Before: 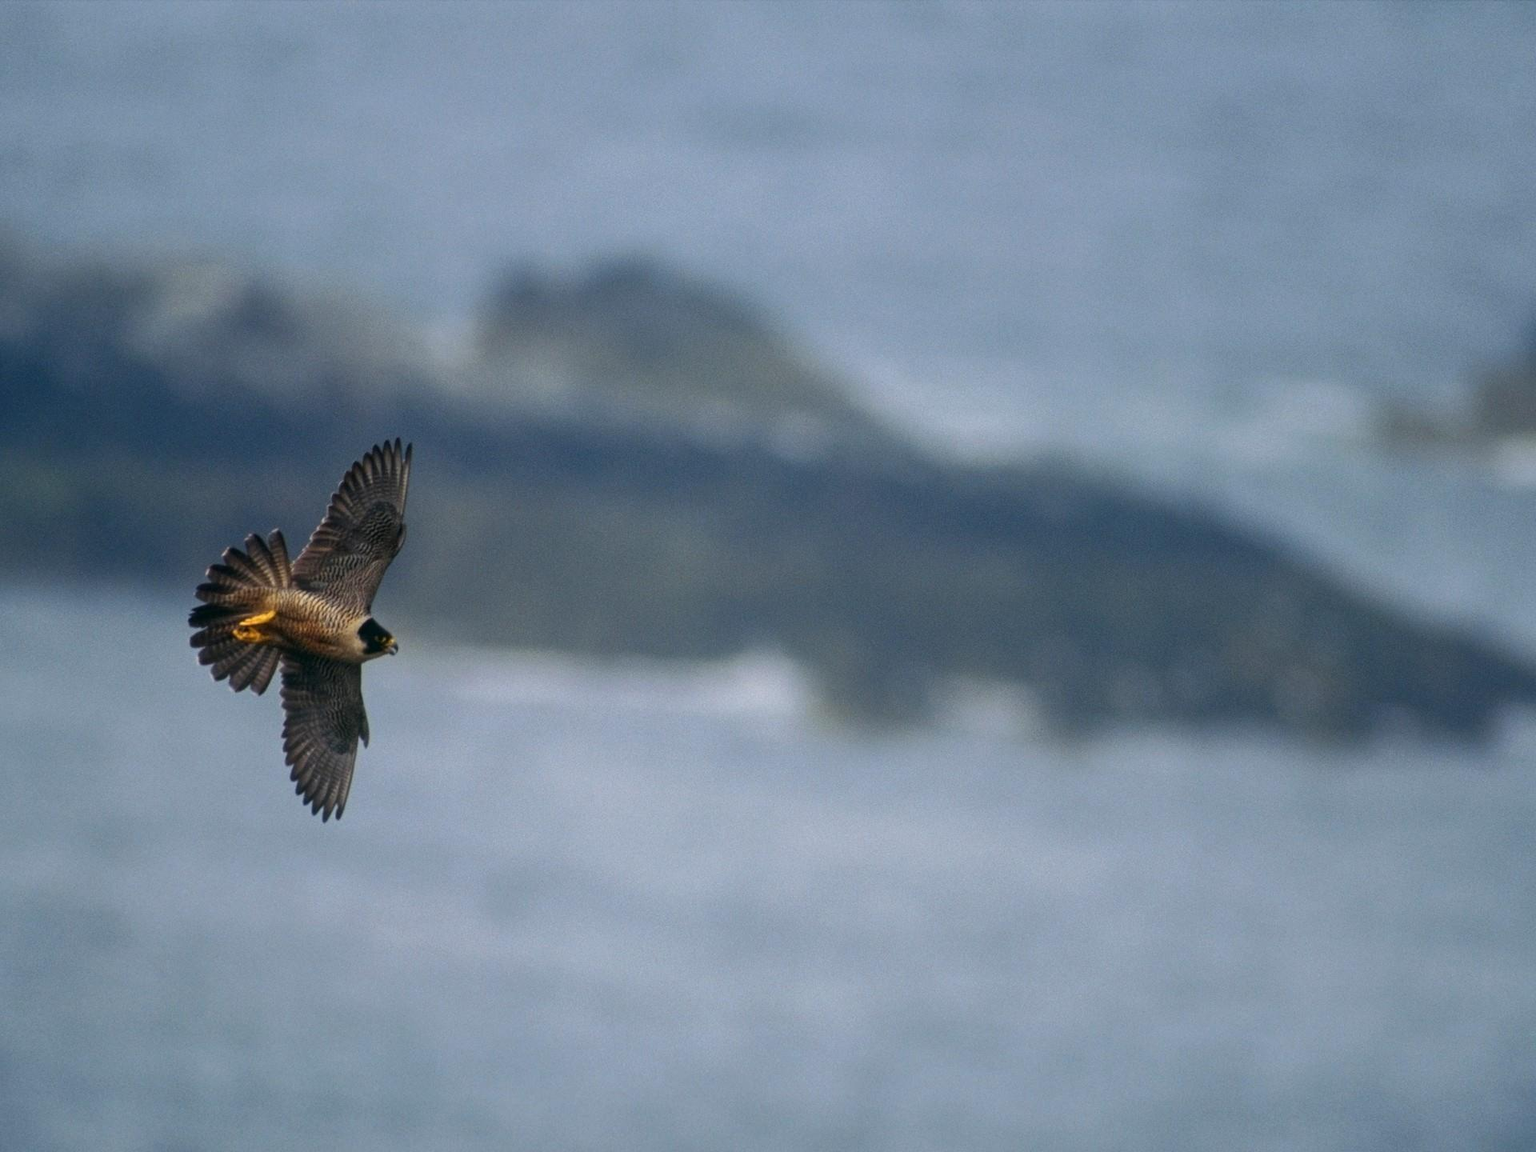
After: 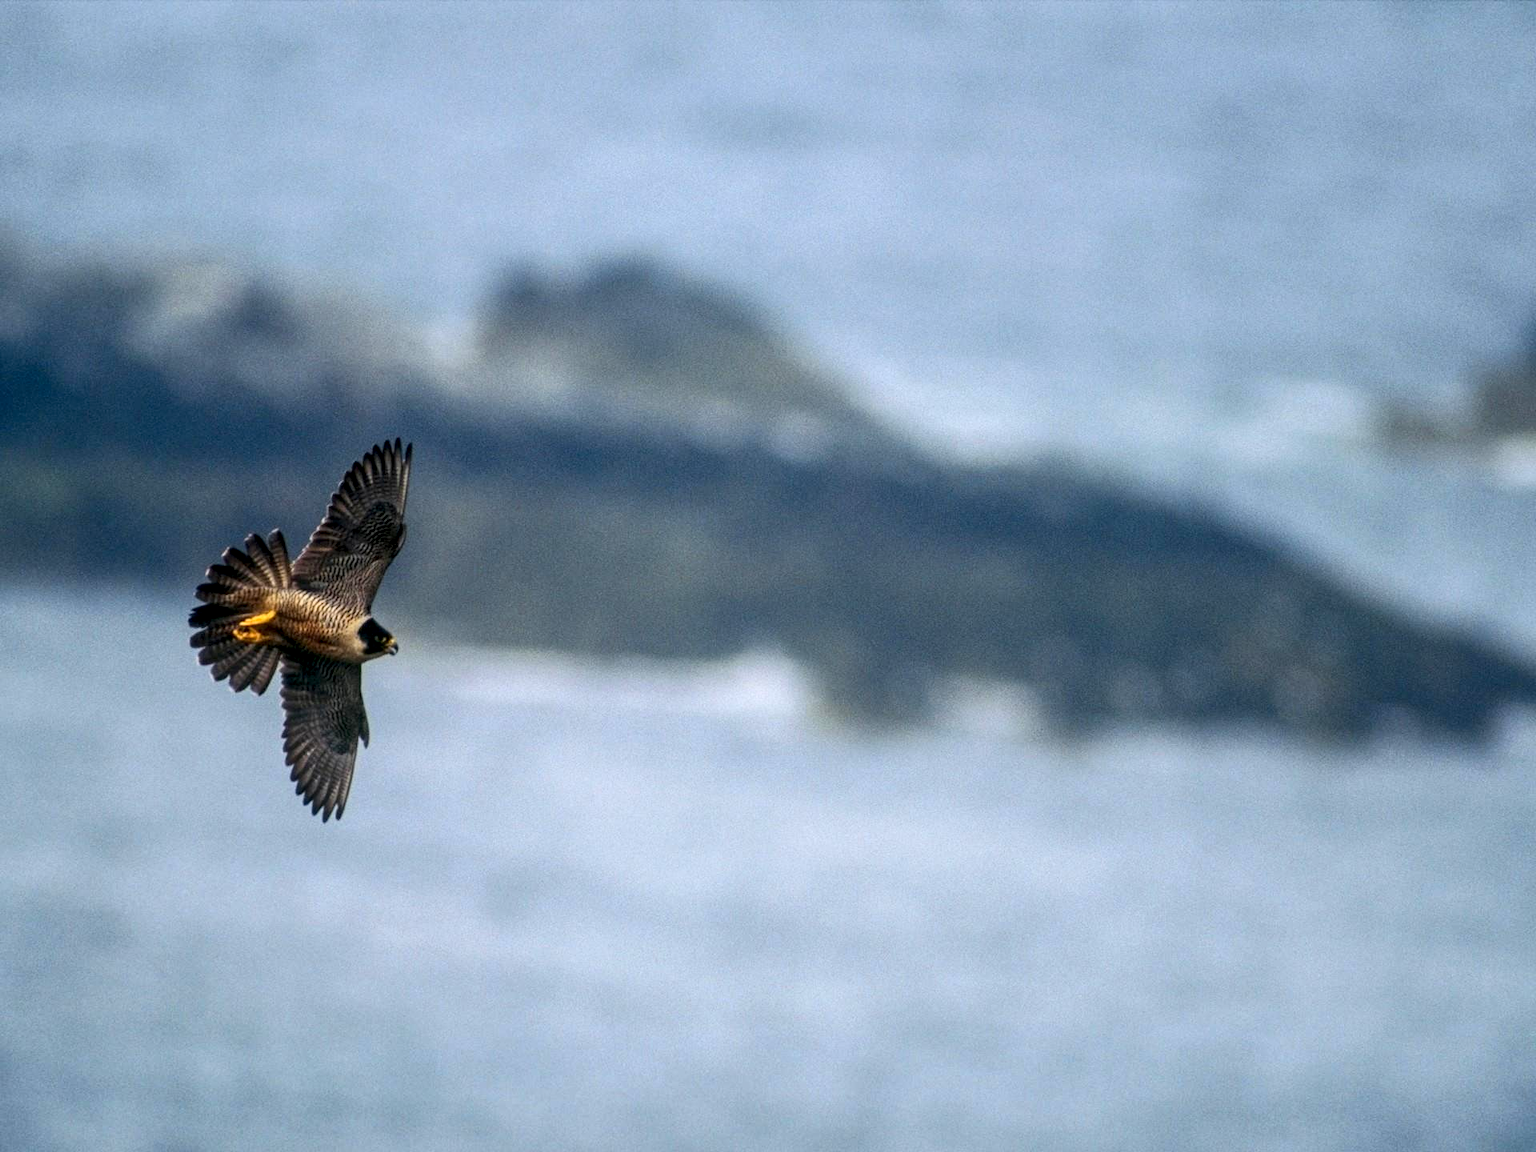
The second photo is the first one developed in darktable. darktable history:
local contrast: detail 150%
contrast brightness saturation: contrast 0.201, brightness 0.164, saturation 0.225
